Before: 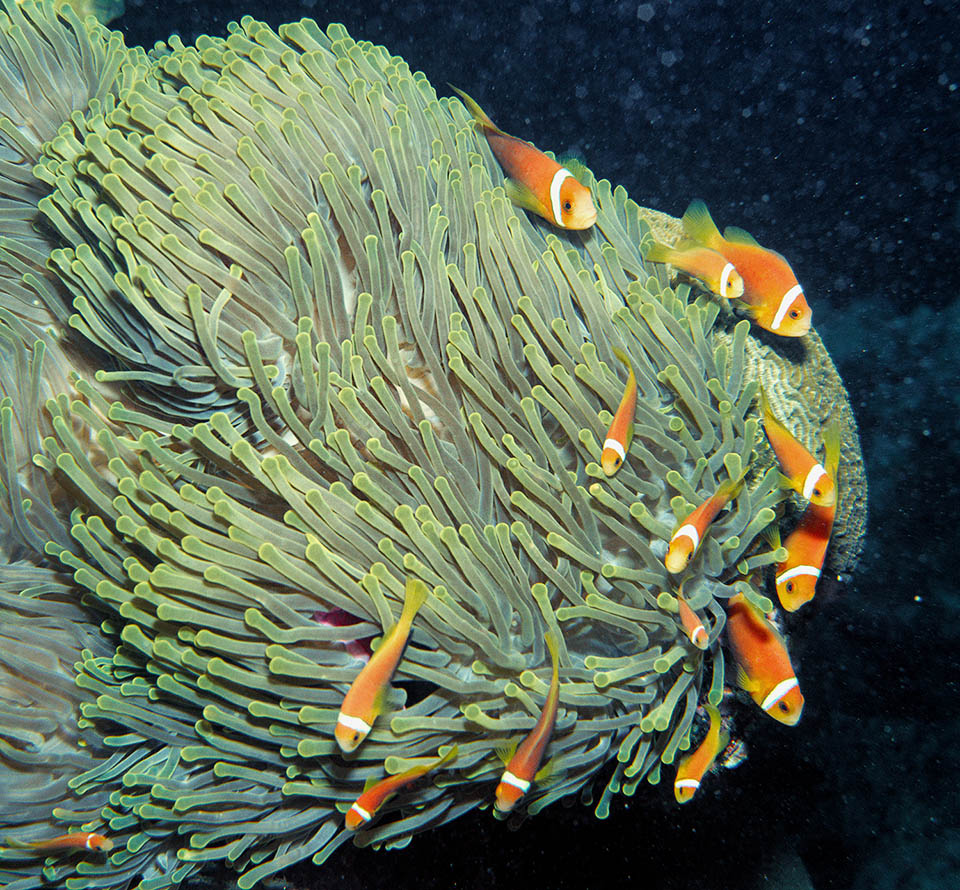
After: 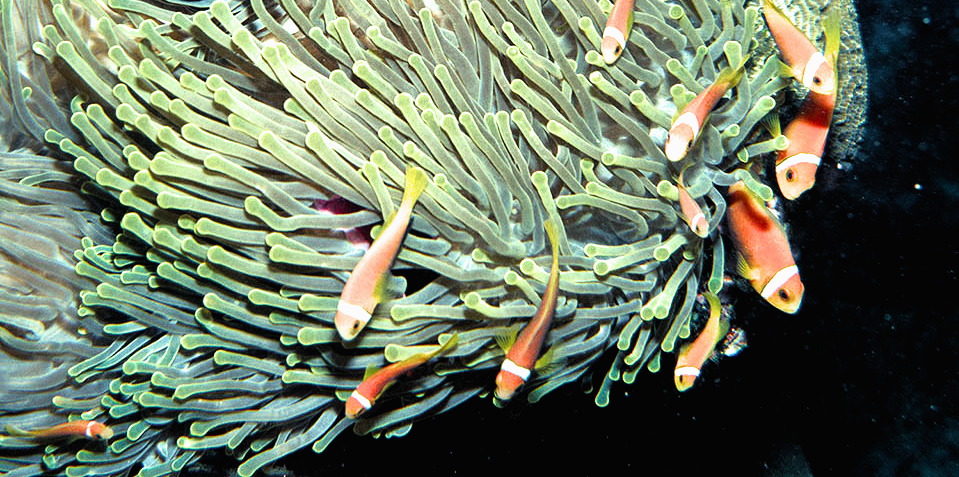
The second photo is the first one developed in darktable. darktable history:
tone equalizer: on, module defaults
contrast brightness saturation: contrast -0.023, brightness -0.014, saturation 0.039
crop and rotate: top 46.352%, right 0.021%
exposure: black level correction 0.001, exposure 0.499 EV, compensate highlight preservation false
filmic rgb: black relative exposure -8.19 EV, white relative exposure 2.2 EV, target white luminance 99.911%, hardness 7.07, latitude 75.24%, contrast 1.318, highlights saturation mix -2.91%, shadows ↔ highlights balance 30.46%
